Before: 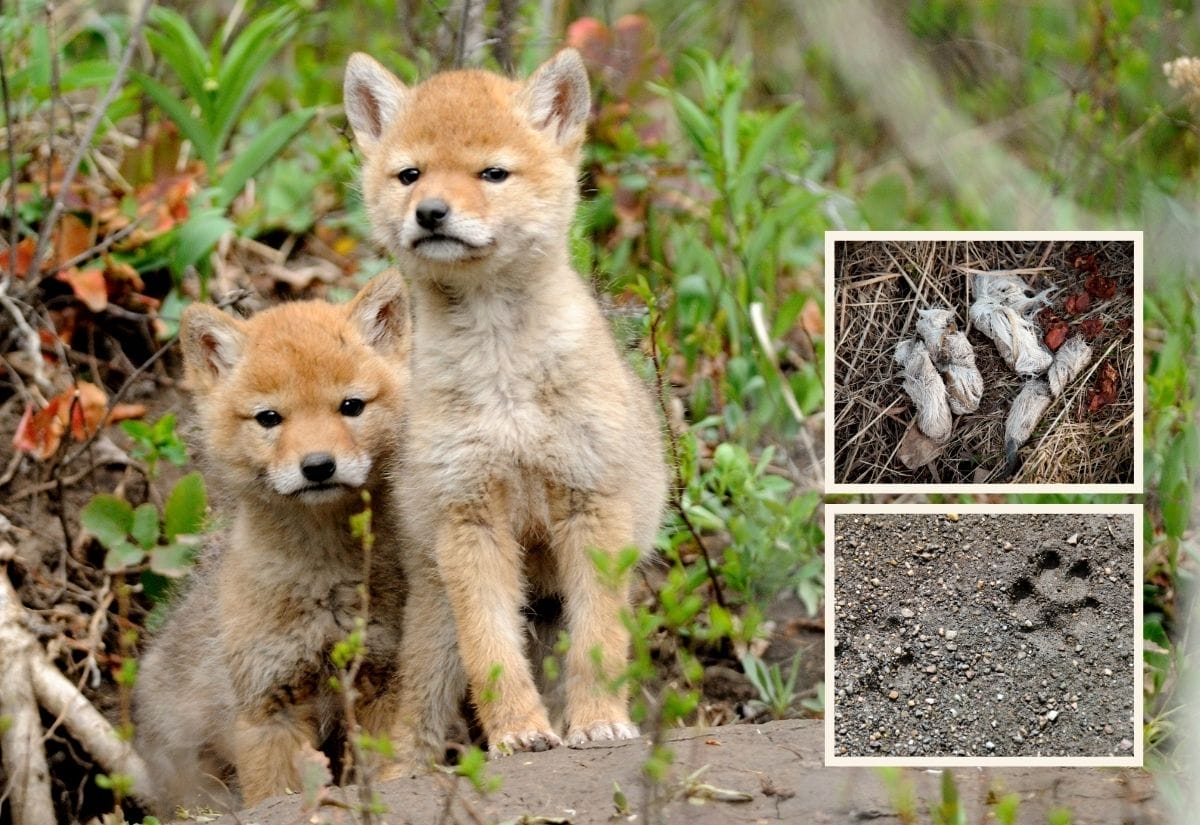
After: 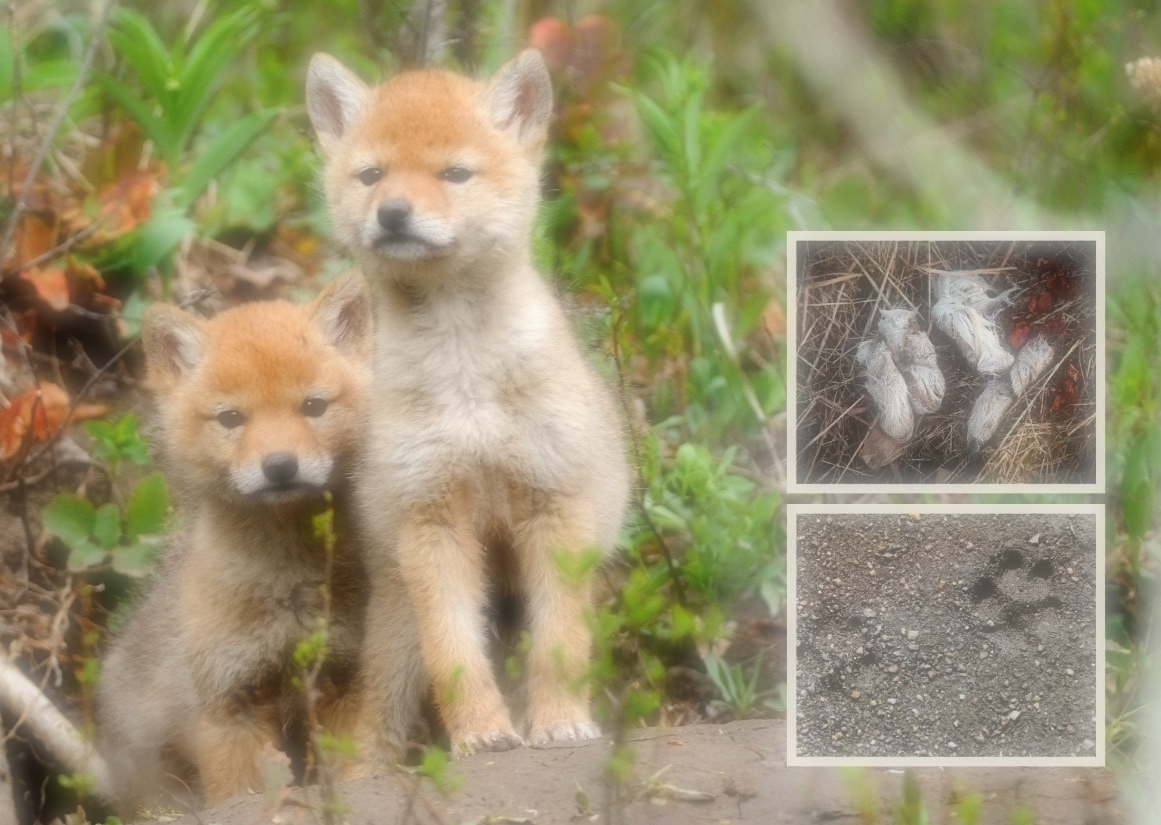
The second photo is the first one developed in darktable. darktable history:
crop and rotate: left 3.238%
soften: on, module defaults
